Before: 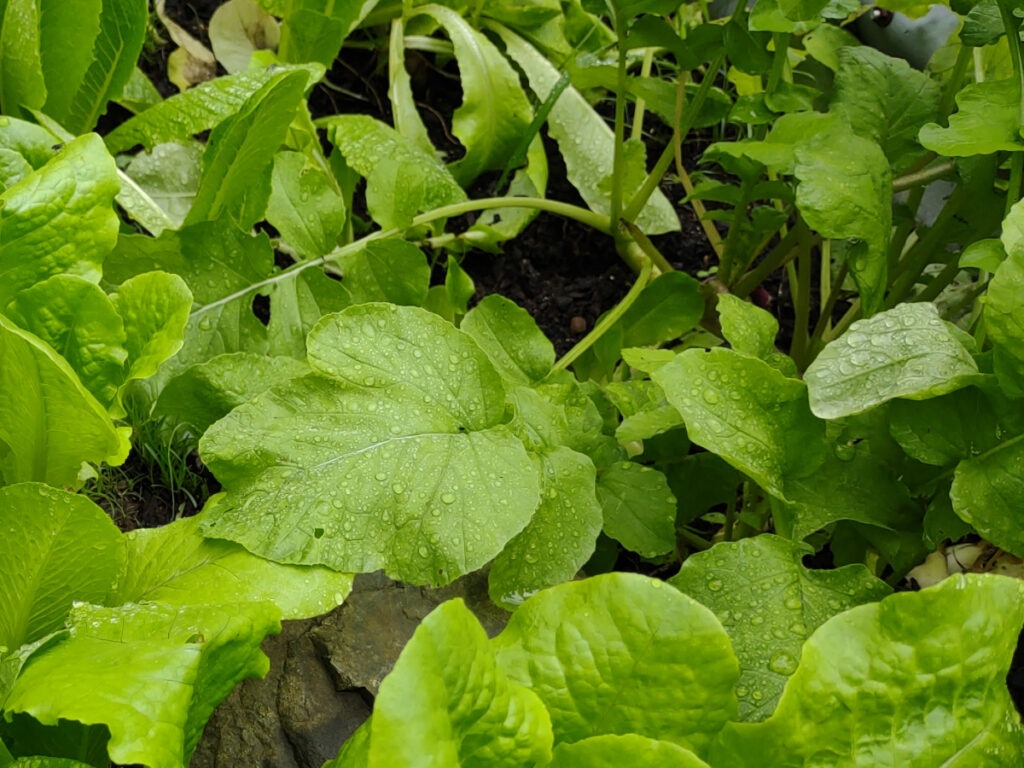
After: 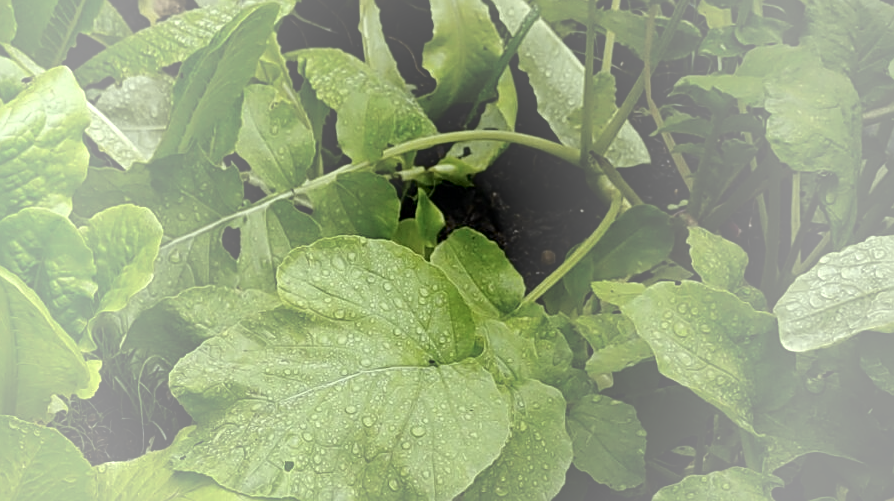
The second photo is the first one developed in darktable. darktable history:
tone curve: curves: ch0 [(0, 0) (0.058, 0.037) (0.214, 0.183) (0.304, 0.288) (0.561, 0.554) (0.687, 0.677) (0.768, 0.768) (0.858, 0.861) (0.987, 0.945)]; ch1 [(0, 0) (0.172, 0.123) (0.312, 0.296) (0.432, 0.448) (0.471, 0.469) (0.502, 0.5) (0.521, 0.505) (0.565, 0.569) (0.663, 0.663) (0.703, 0.721) (0.857, 0.917) (1, 1)]; ch2 [(0, 0) (0.411, 0.424) (0.485, 0.497) (0.502, 0.5) (0.517, 0.511) (0.556, 0.551) (0.626, 0.594) (0.709, 0.661) (1, 1)], color space Lab, independent channels, preserve colors none
vignetting: fall-off start 16.71%, fall-off radius 99.54%, brightness 0.302, saturation 0, width/height ratio 0.711
crop: left 3.008%, top 8.812%, right 9.655%, bottom 25.945%
sharpen: on, module defaults
